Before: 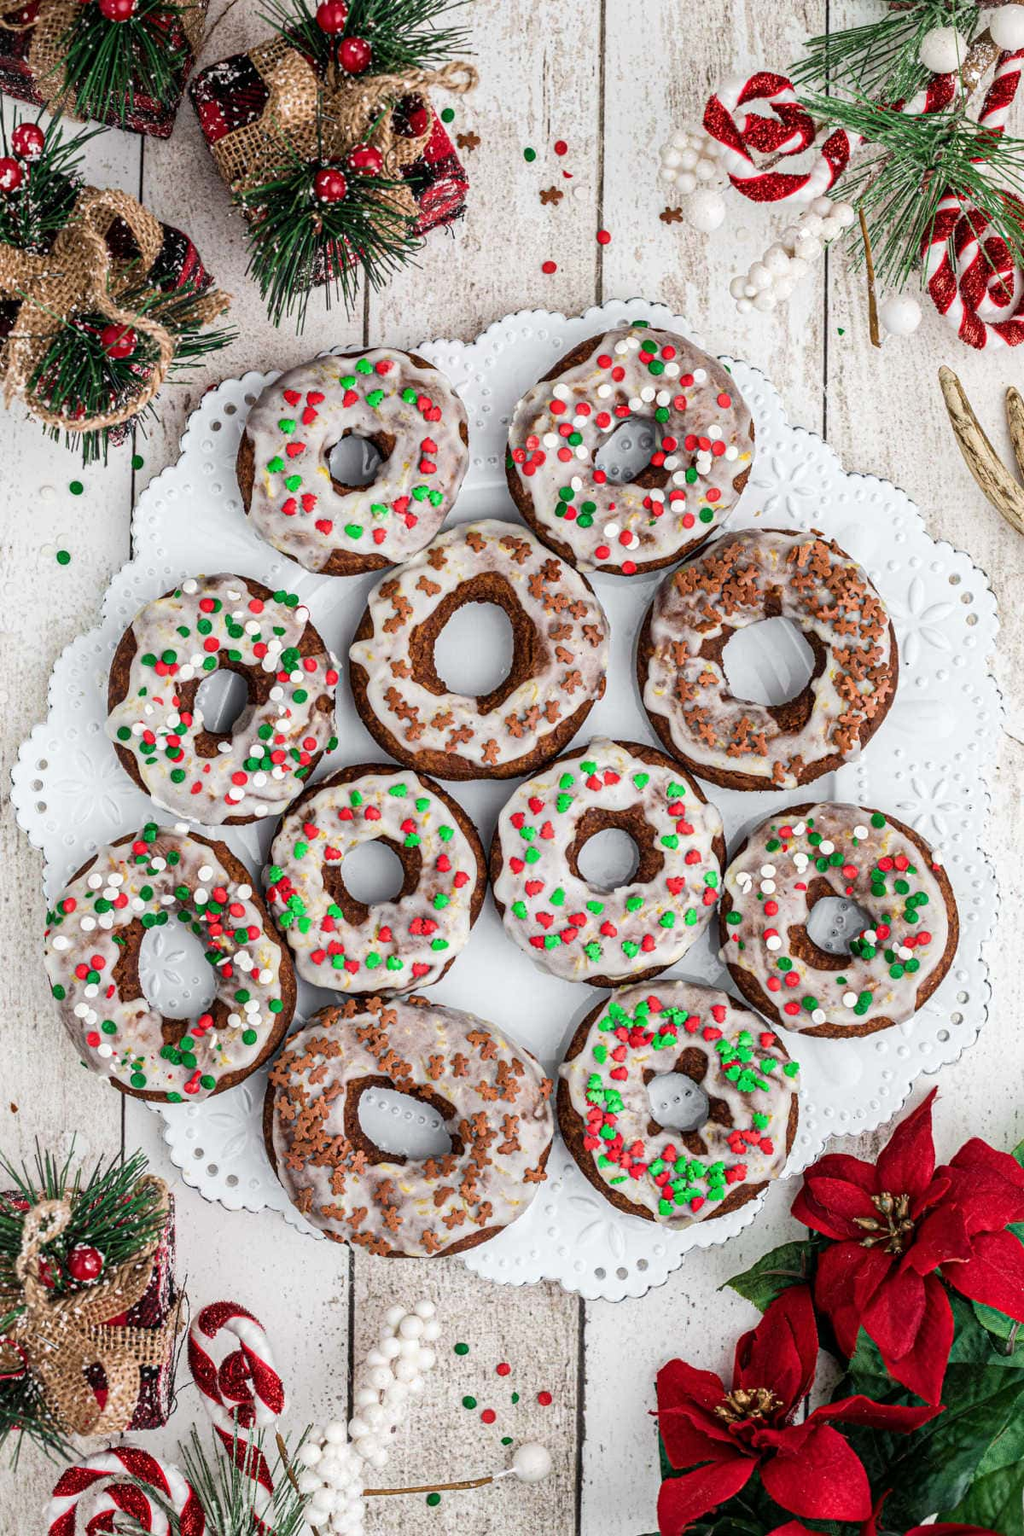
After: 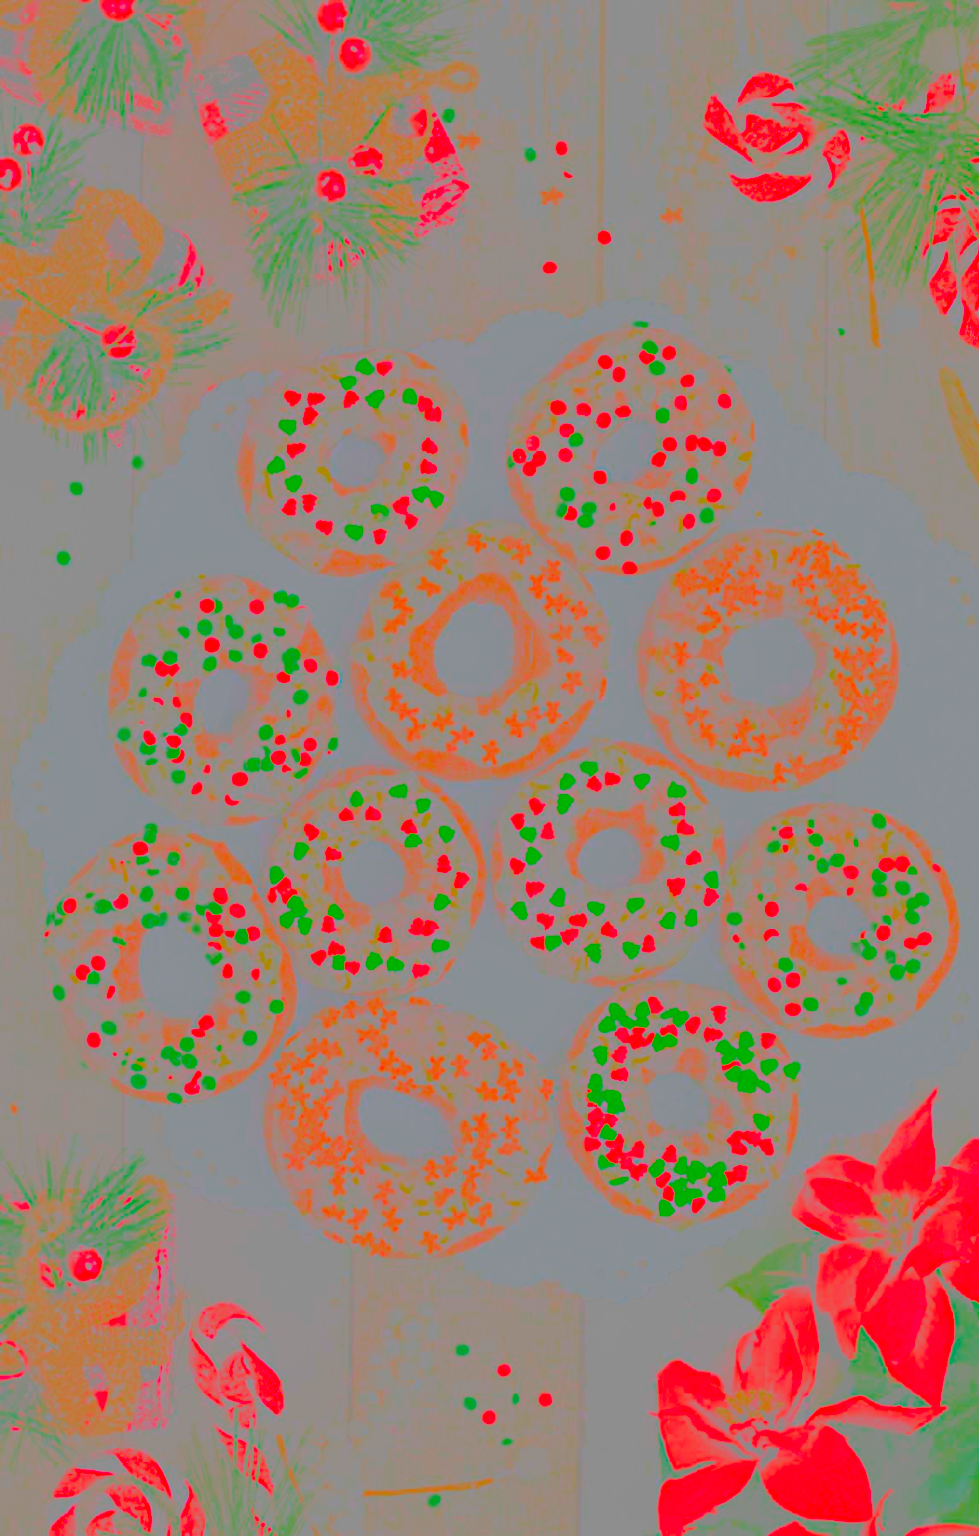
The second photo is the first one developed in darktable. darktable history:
contrast brightness saturation: contrast -0.983, brightness -0.179, saturation 0.746
crop: right 4.374%, bottom 0.02%
tone curve: curves: ch0 [(0, 0) (0.003, 0.015) (0.011, 0.025) (0.025, 0.056) (0.044, 0.104) (0.069, 0.139) (0.1, 0.181) (0.136, 0.226) (0.177, 0.28) (0.224, 0.346) (0.277, 0.42) (0.335, 0.505) (0.399, 0.594) (0.468, 0.699) (0.543, 0.776) (0.623, 0.848) (0.709, 0.893) (0.801, 0.93) (0.898, 0.97) (1, 1)], color space Lab, independent channels
exposure: black level correction 0.001, exposure 0.016 EV, compensate highlight preservation false
